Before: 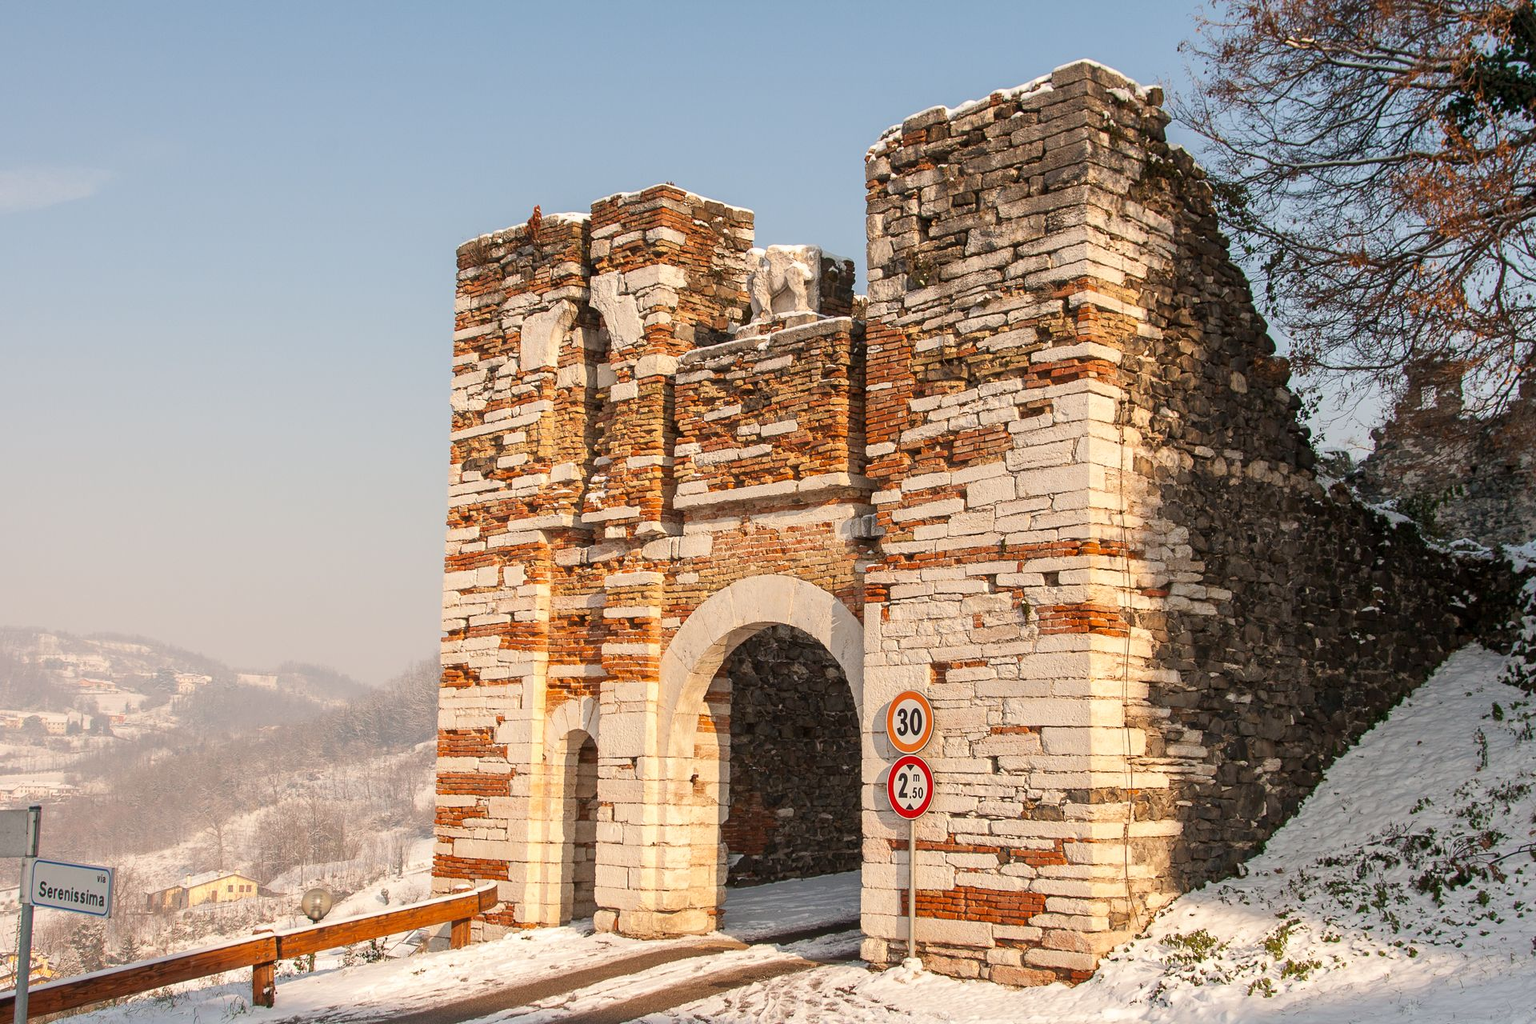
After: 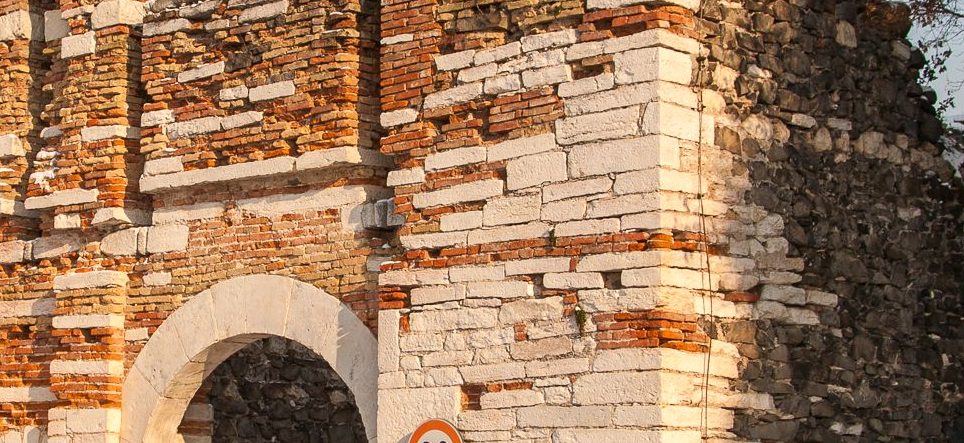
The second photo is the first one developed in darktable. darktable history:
crop: left 36.607%, top 34.735%, right 13.146%, bottom 30.611%
tone equalizer: on, module defaults
